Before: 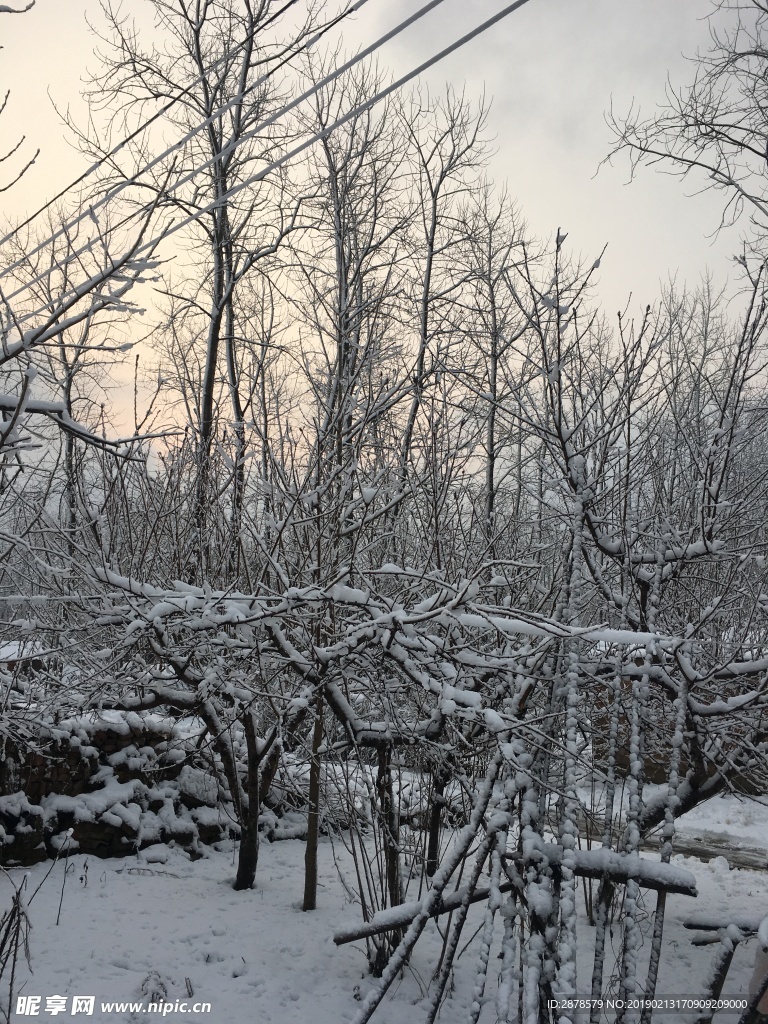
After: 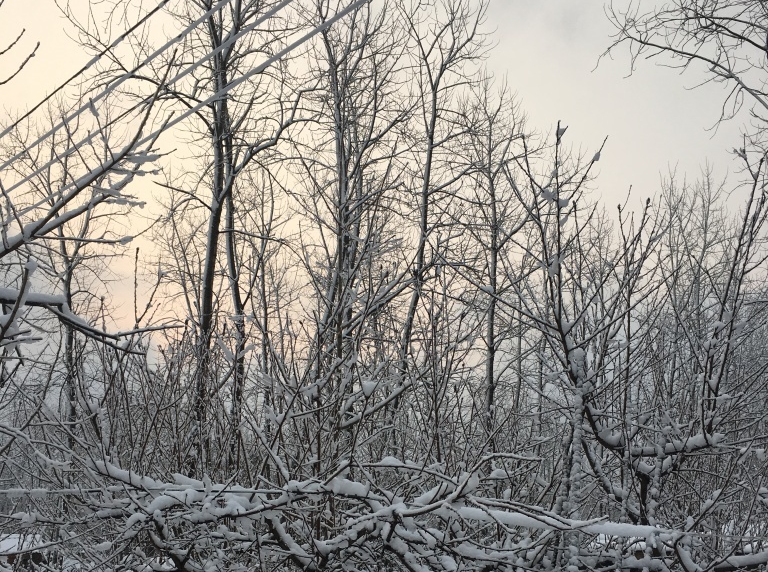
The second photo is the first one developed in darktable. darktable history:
crop and rotate: top 10.468%, bottom 33.623%
